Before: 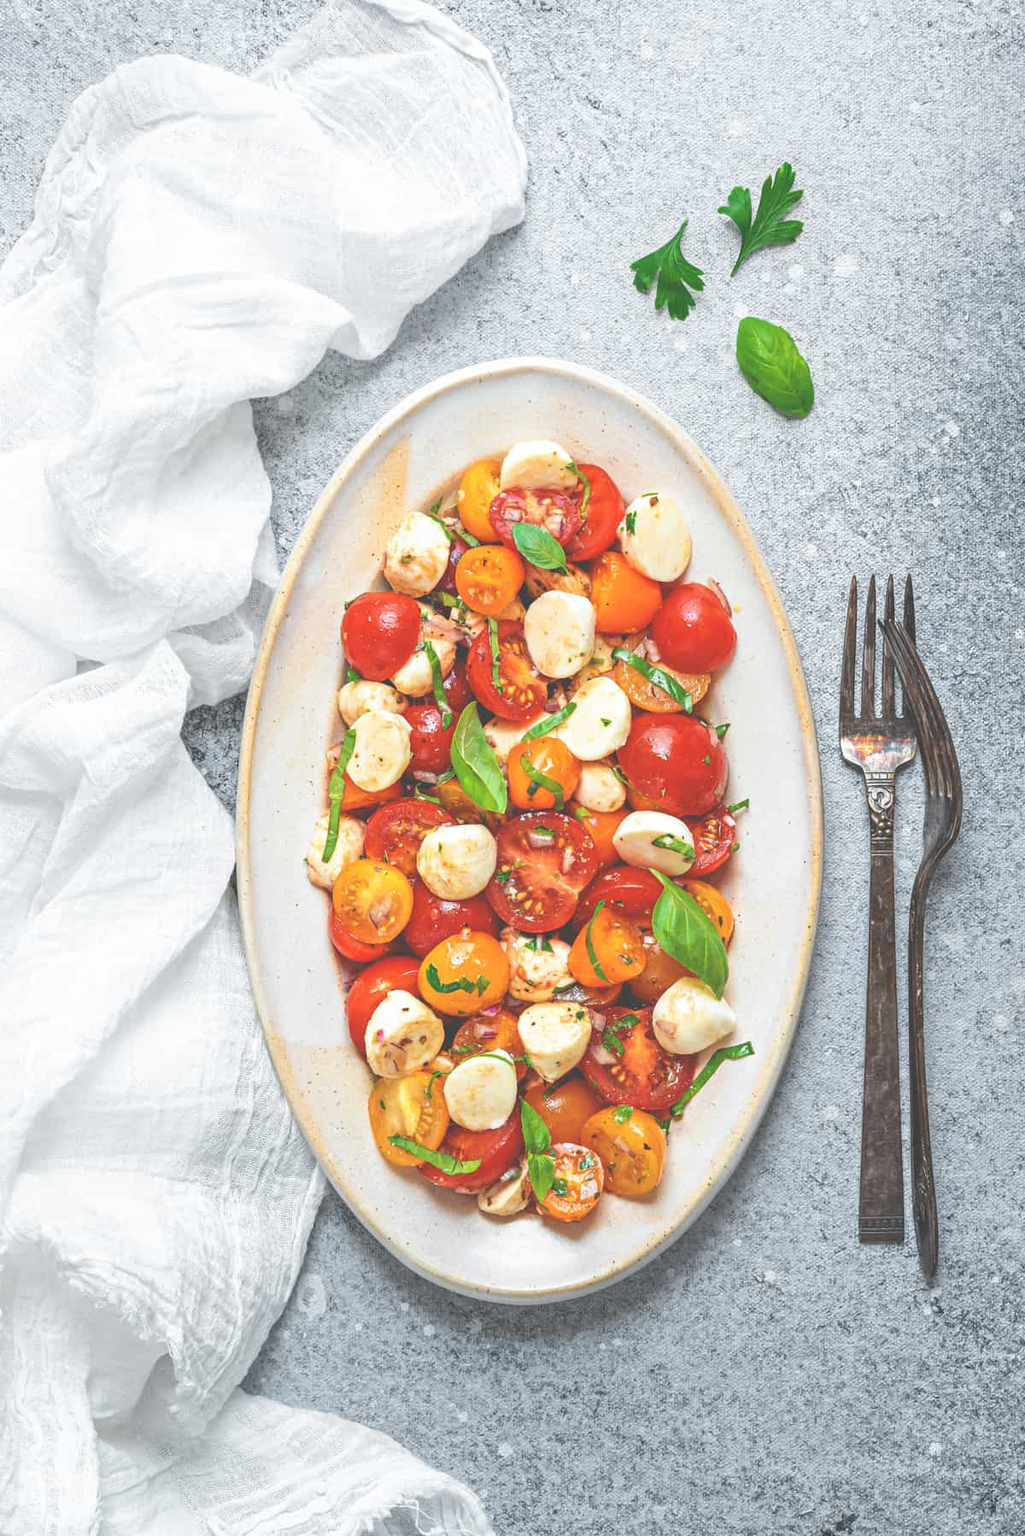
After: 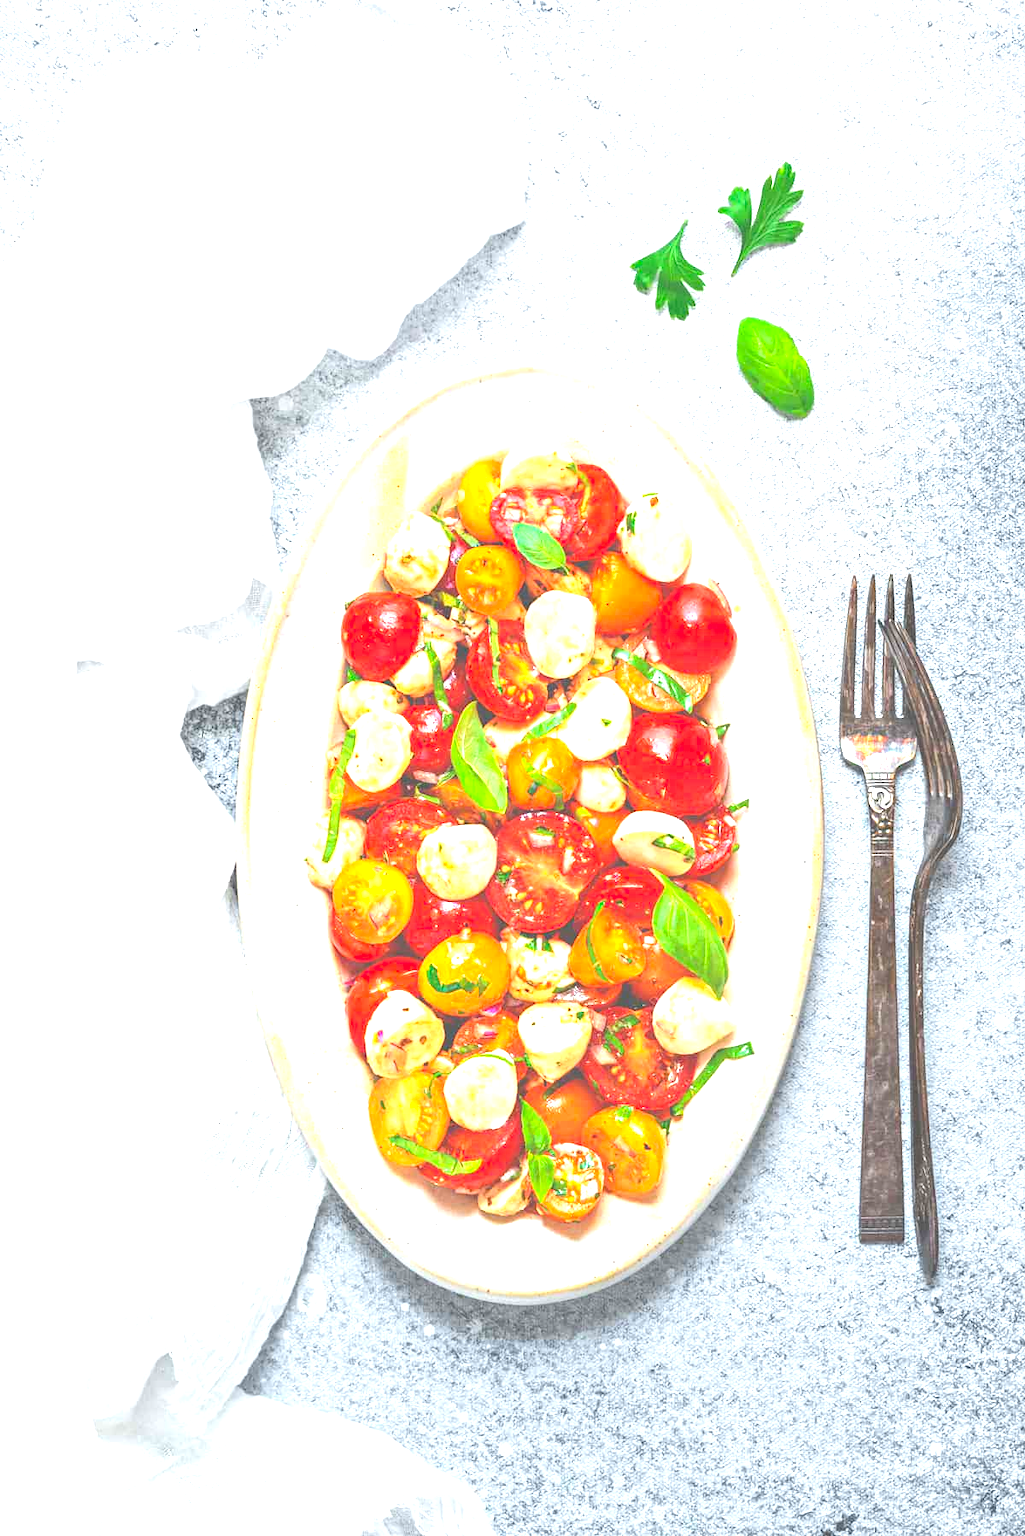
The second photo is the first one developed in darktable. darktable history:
contrast brightness saturation: contrast 0.09, saturation 0.28
exposure: black level correction 0, exposure 1.1 EV, compensate highlight preservation false
